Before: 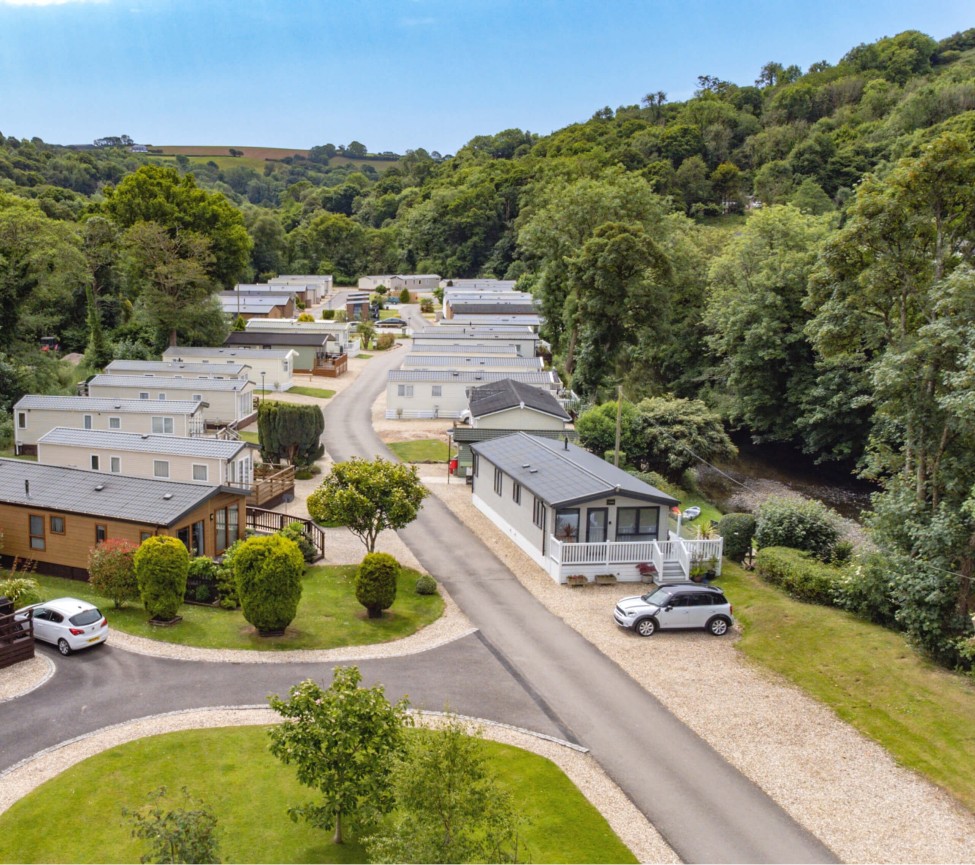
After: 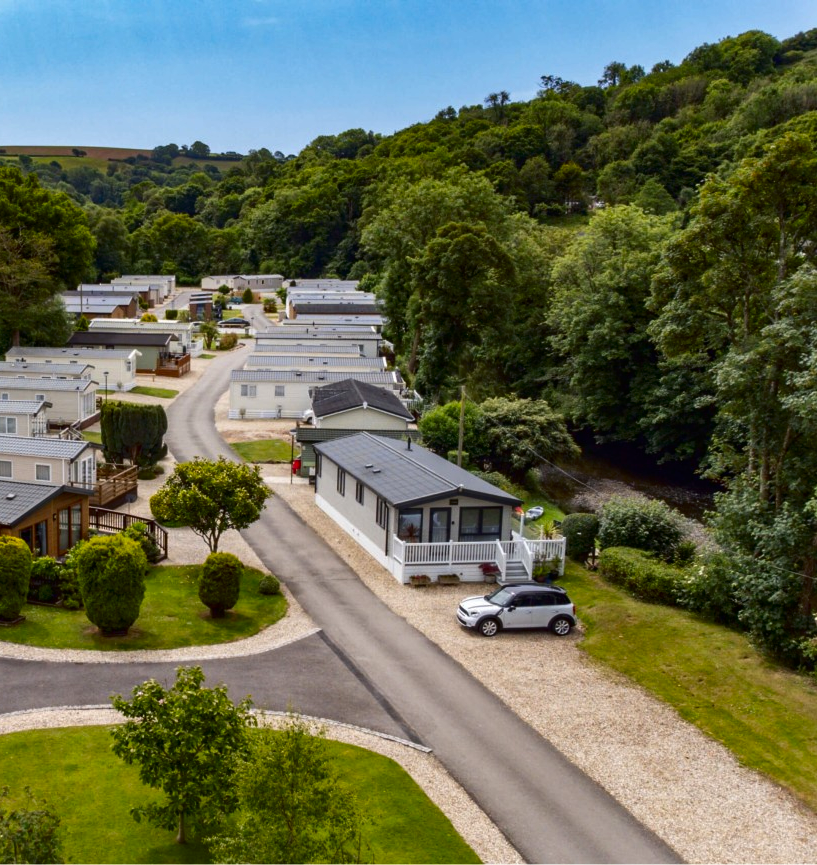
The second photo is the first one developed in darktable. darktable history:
crop: left 16.145%
contrast brightness saturation: contrast 0.1, brightness -0.26, saturation 0.14
